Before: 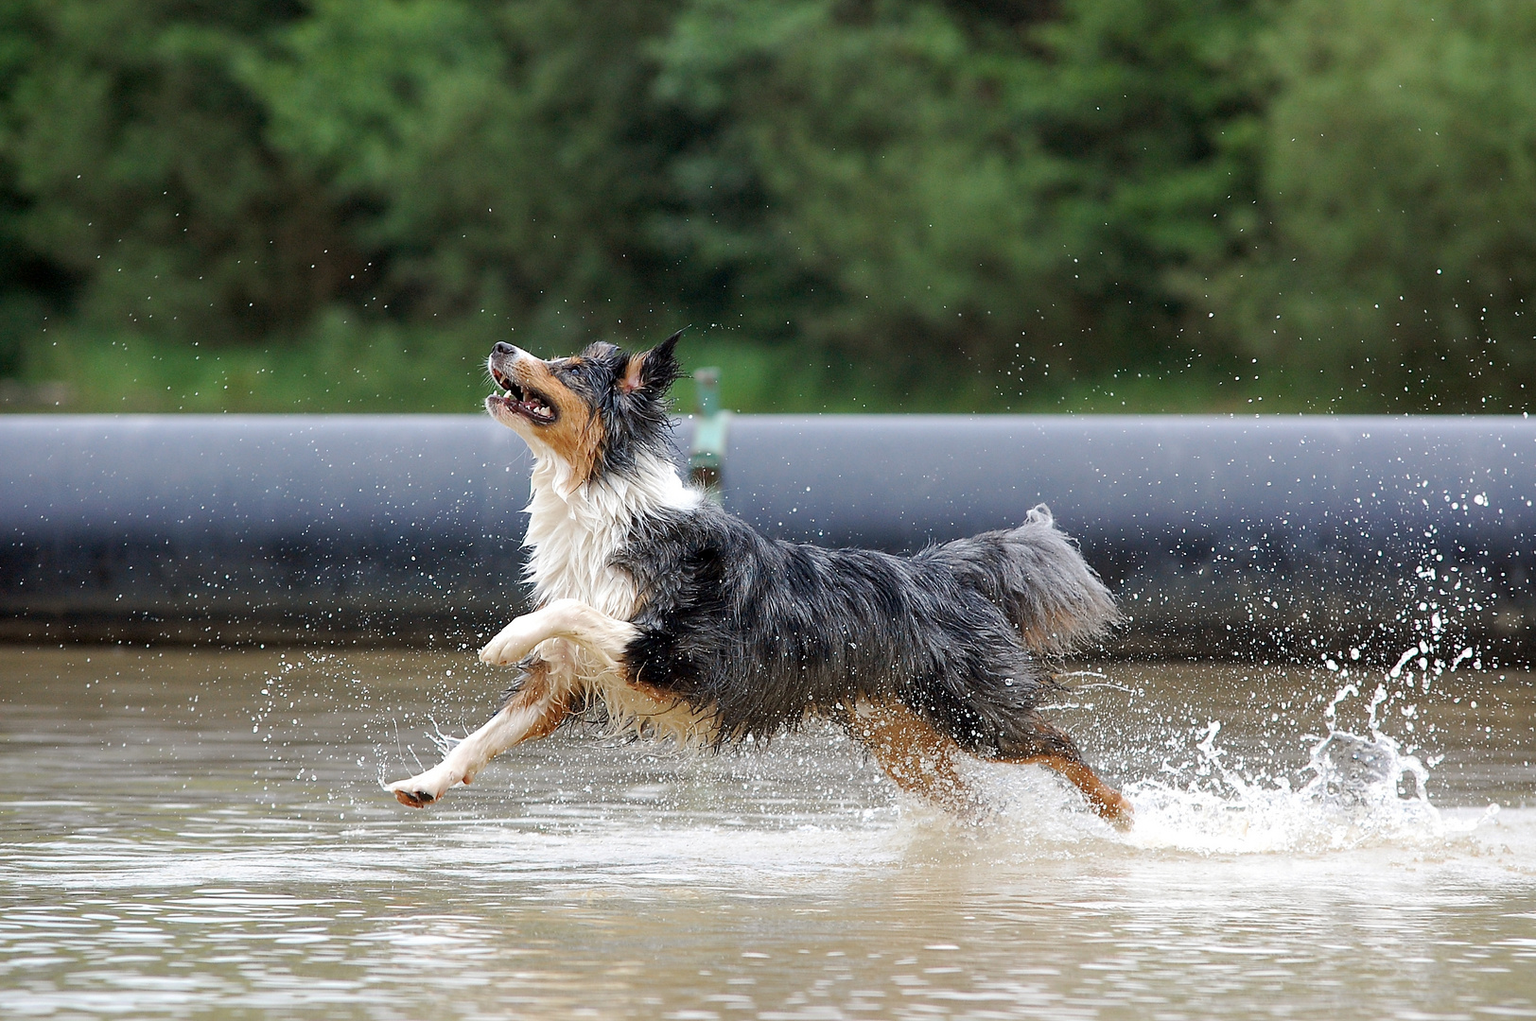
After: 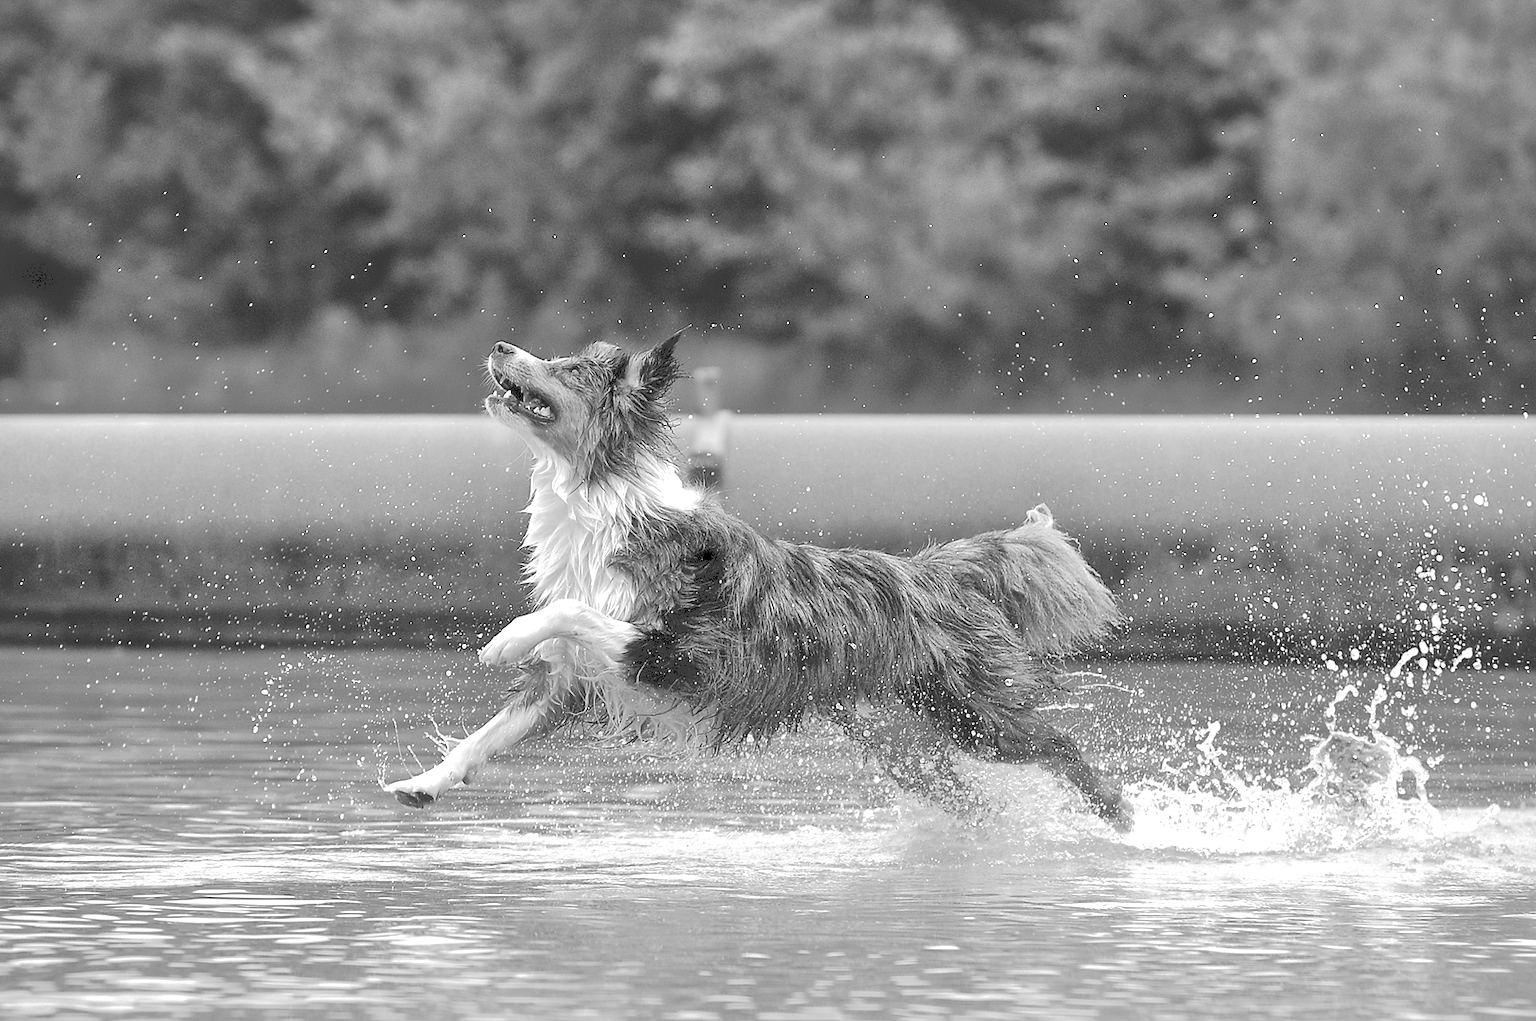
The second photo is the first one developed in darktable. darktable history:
tone curve: curves: ch0 [(0, 0) (0.003, 0.277) (0.011, 0.277) (0.025, 0.279) (0.044, 0.282) (0.069, 0.286) (0.1, 0.289) (0.136, 0.294) (0.177, 0.318) (0.224, 0.345) (0.277, 0.379) (0.335, 0.425) (0.399, 0.481) (0.468, 0.542) (0.543, 0.594) (0.623, 0.662) (0.709, 0.731) (0.801, 0.792) (0.898, 0.851) (1, 1)], preserve colors none
local contrast: mode bilateral grid, contrast 19, coarseness 51, detail 141%, midtone range 0.2
color balance rgb: highlights gain › luminance 6.861%, highlights gain › chroma 1.872%, highlights gain › hue 87.72°, perceptual saturation grading › global saturation 0.964%, perceptual saturation grading › highlights -17.875%, perceptual saturation grading › mid-tones 32.881%, perceptual saturation grading › shadows 50.338%, global vibrance 20%
tone equalizer: -7 EV 0.158 EV, -6 EV 0.639 EV, -5 EV 1.15 EV, -4 EV 1.32 EV, -3 EV 1.16 EV, -2 EV 0.6 EV, -1 EV 0.164 EV
color zones: curves: ch0 [(0, 0.613) (0.01, 0.613) (0.245, 0.448) (0.498, 0.529) (0.642, 0.665) (0.879, 0.777) (0.99, 0.613)]; ch1 [(0, 0) (0.143, 0) (0.286, 0) (0.429, 0) (0.571, 0) (0.714, 0) (0.857, 0)]
